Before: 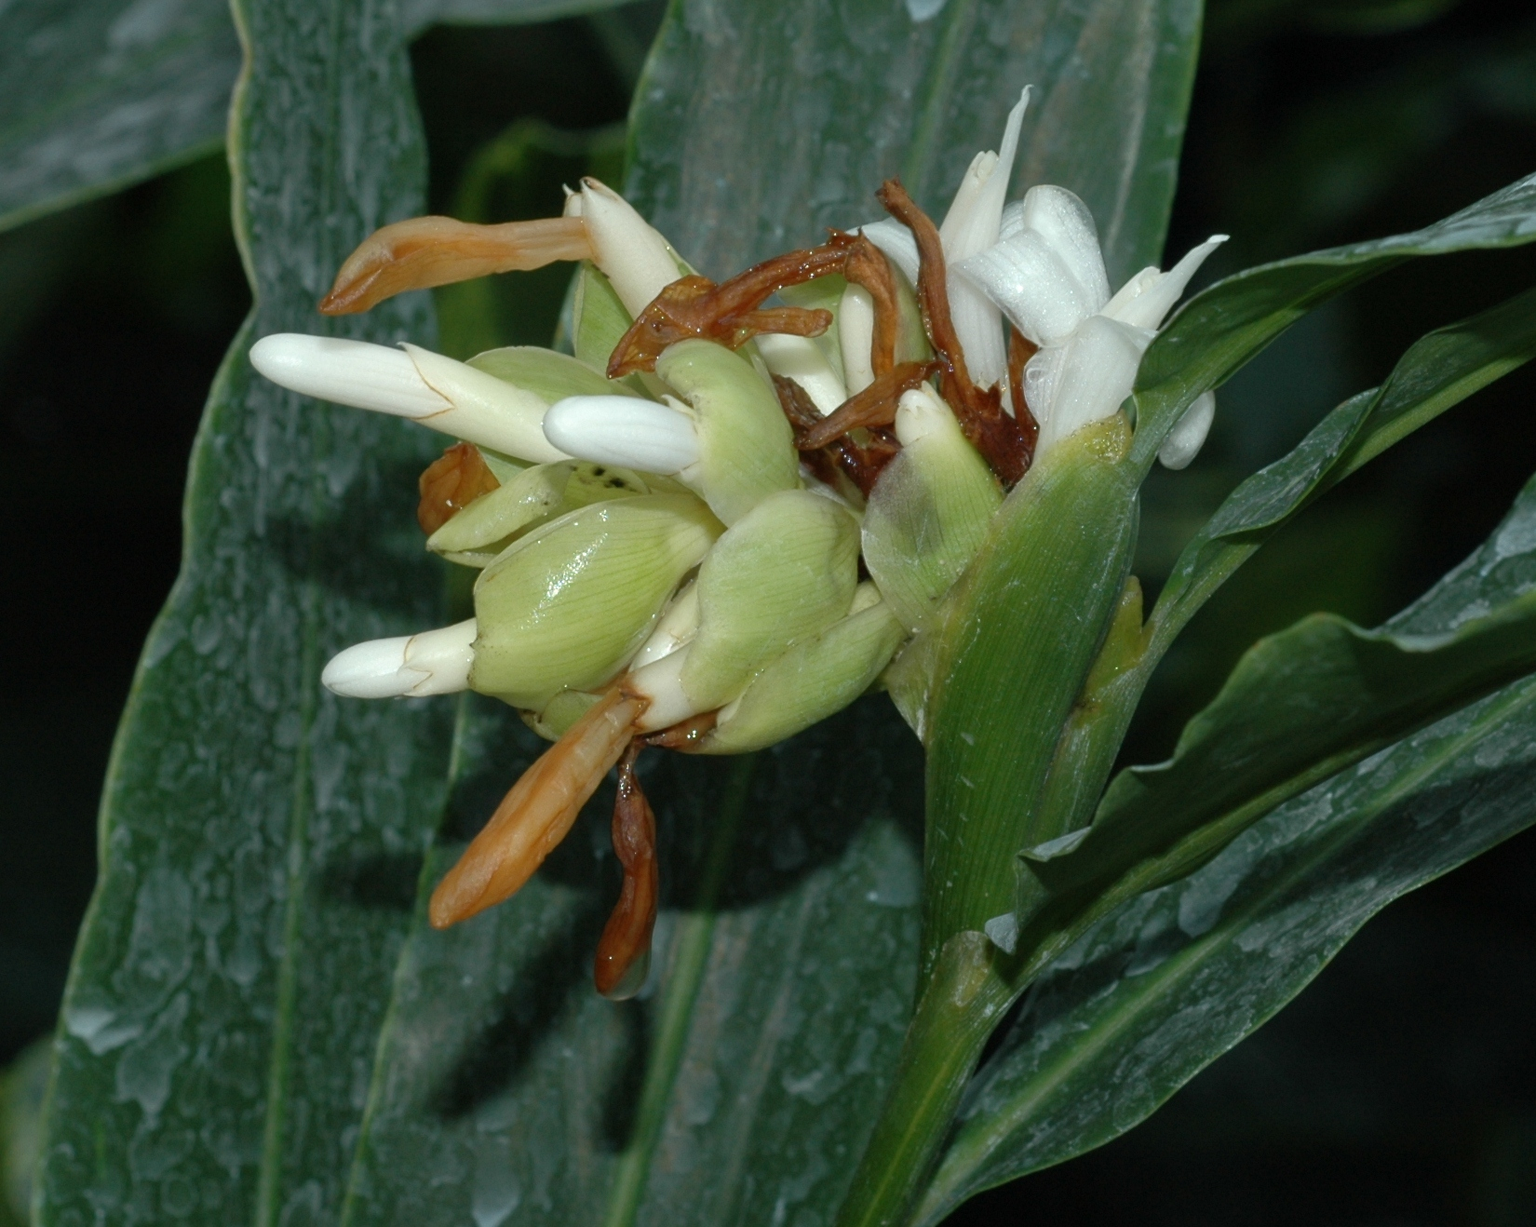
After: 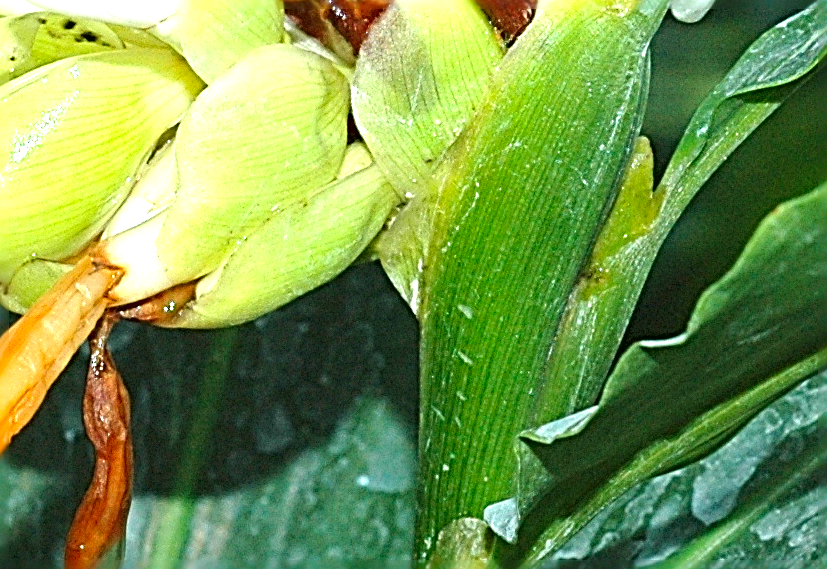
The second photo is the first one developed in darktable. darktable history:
exposure: black level correction 0, exposure 1.752 EV, compensate highlight preservation false
tone curve: curves: ch0 [(0, 0) (0.251, 0.254) (0.689, 0.733) (1, 1)], color space Lab, independent channels, preserve colors none
crop: left 34.841%, top 36.645%, right 14.999%, bottom 20.118%
color correction: highlights b* -0.012, saturation 1.37
sharpen: radius 3.206, amount 1.737
